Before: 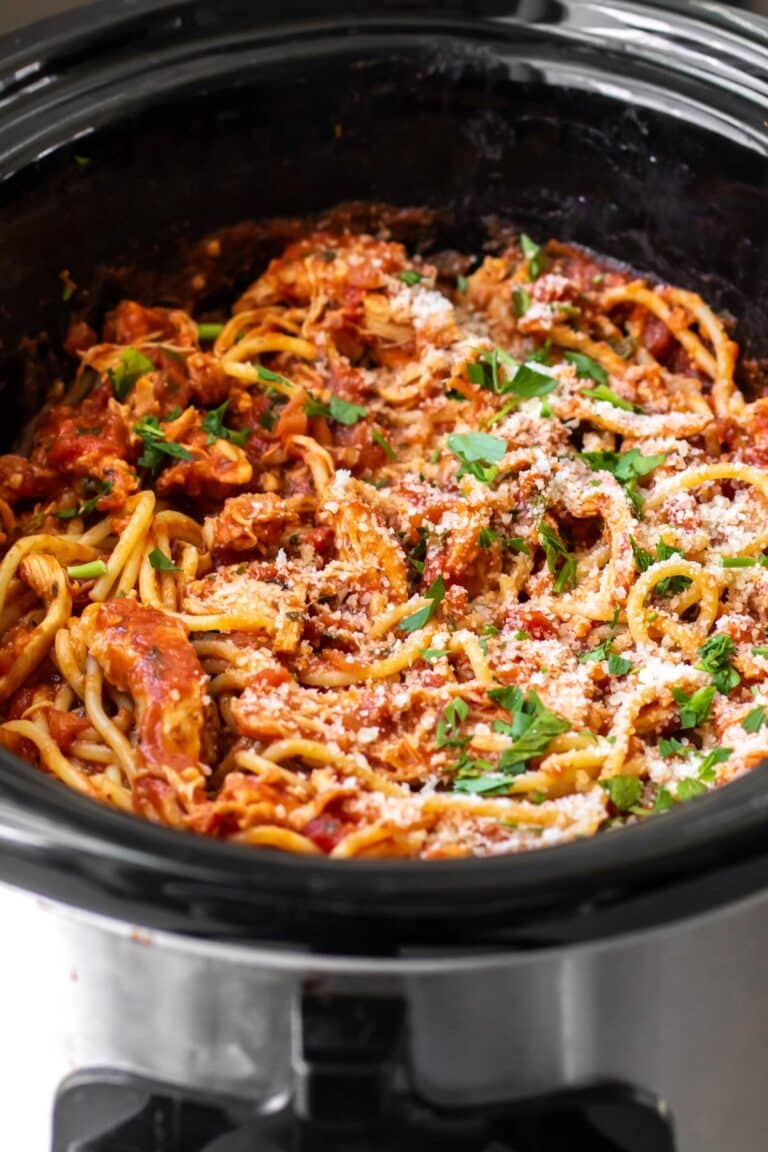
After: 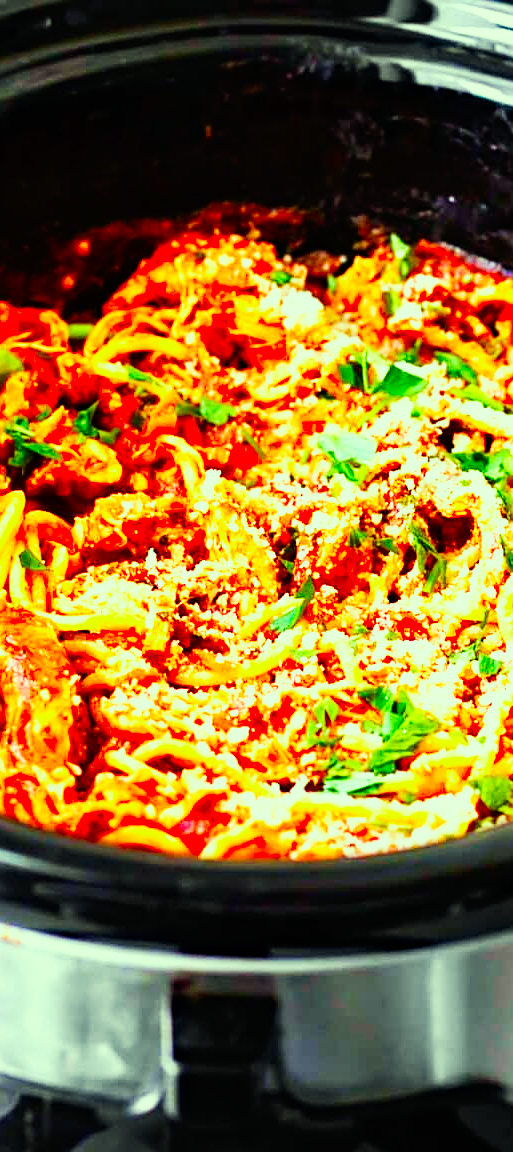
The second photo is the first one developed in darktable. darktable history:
sharpen: on, module defaults
crop: left 16.932%, right 16.229%
haze removal: compatibility mode true
color correction: highlights a* -10.8, highlights b* 9.81, saturation 1.72
base curve: curves: ch0 [(0, 0) (0.007, 0.004) (0.027, 0.03) (0.046, 0.07) (0.207, 0.54) (0.442, 0.872) (0.673, 0.972) (1, 1)], preserve colors none
exposure: exposure 0.023 EV, compensate exposure bias true, compensate highlight preservation false
